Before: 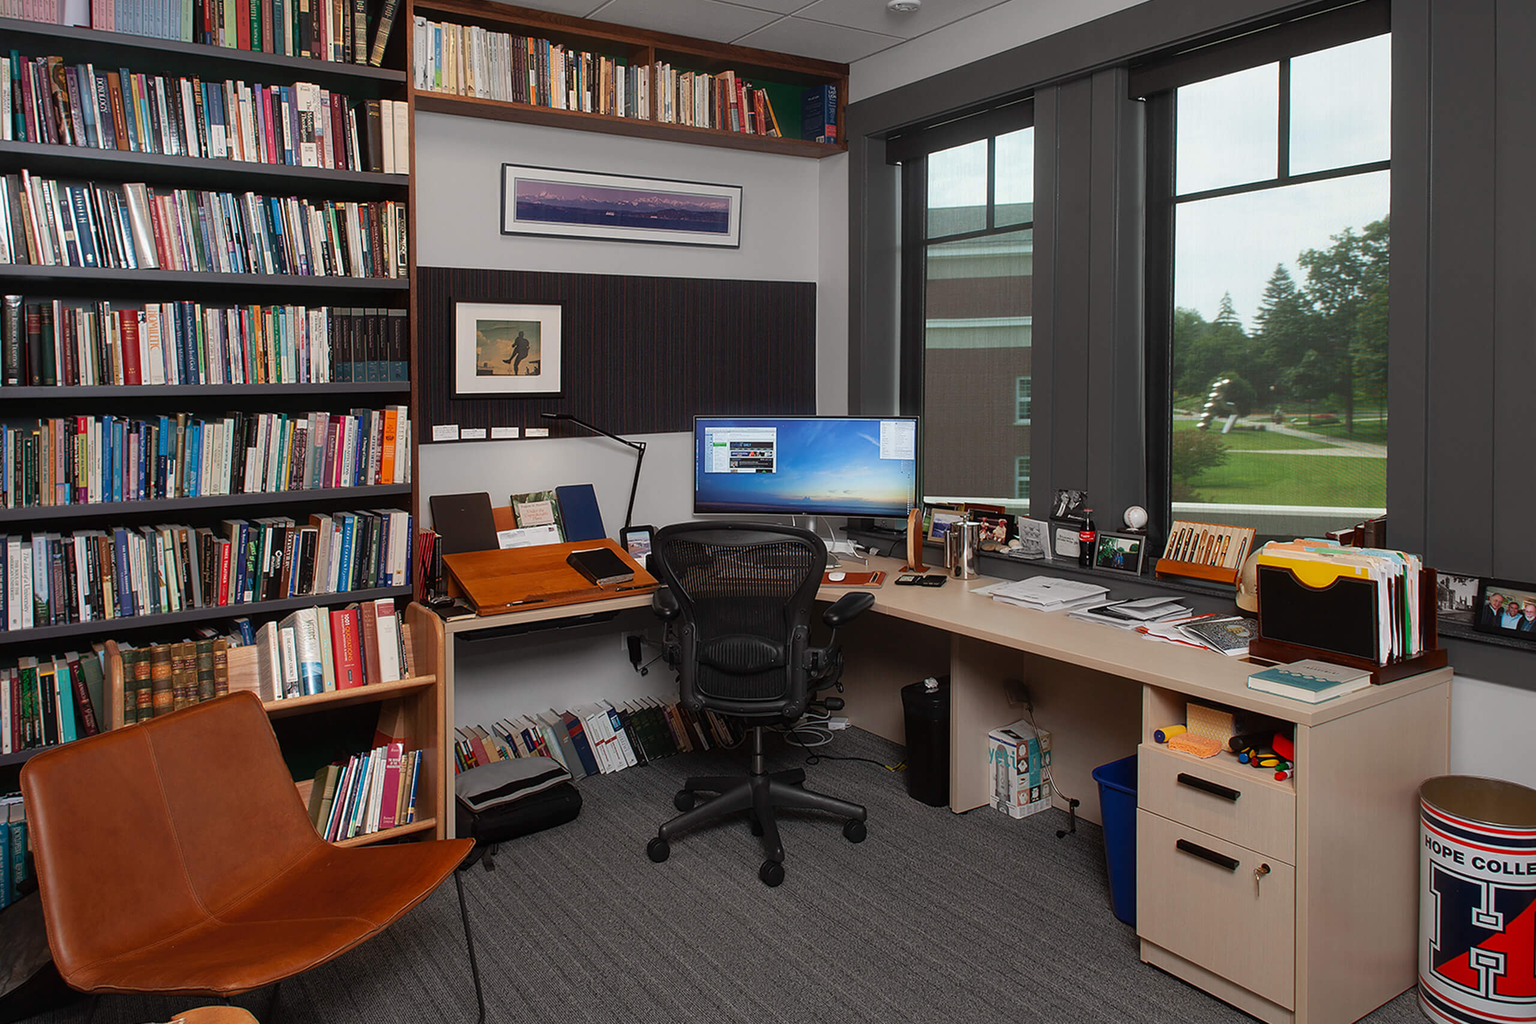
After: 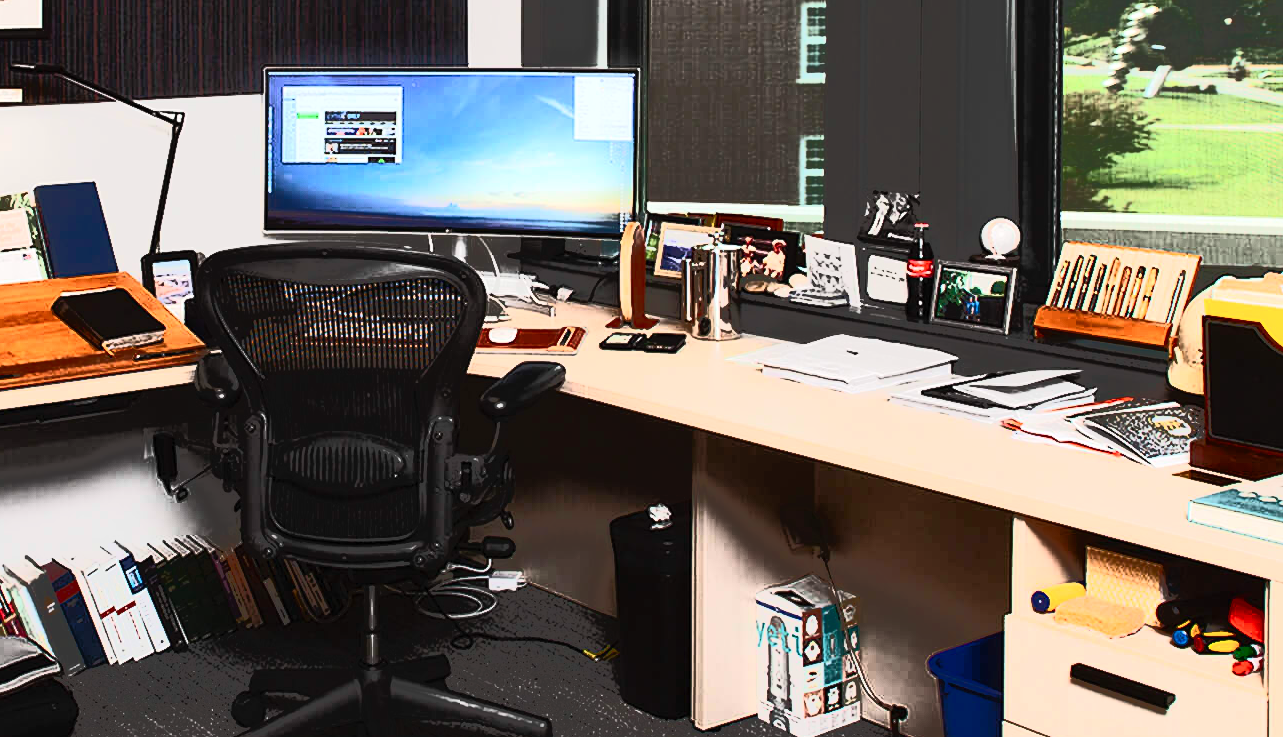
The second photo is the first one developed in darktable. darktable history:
tone equalizer: -7 EV -0.661 EV, -6 EV 0.989 EV, -5 EV -0.464 EV, -4 EV 0.438 EV, -3 EV 0.435 EV, -2 EV 0.17 EV, -1 EV -0.139 EV, +0 EV -0.409 EV, edges refinement/feathering 500, mask exposure compensation -1.57 EV, preserve details no
crop: left 34.862%, top 36.676%, right 15.012%, bottom 20.107%
exposure: exposure 0.2 EV, compensate exposure bias true, compensate highlight preservation false
contrast brightness saturation: contrast 0.62, brightness 0.338, saturation 0.144
